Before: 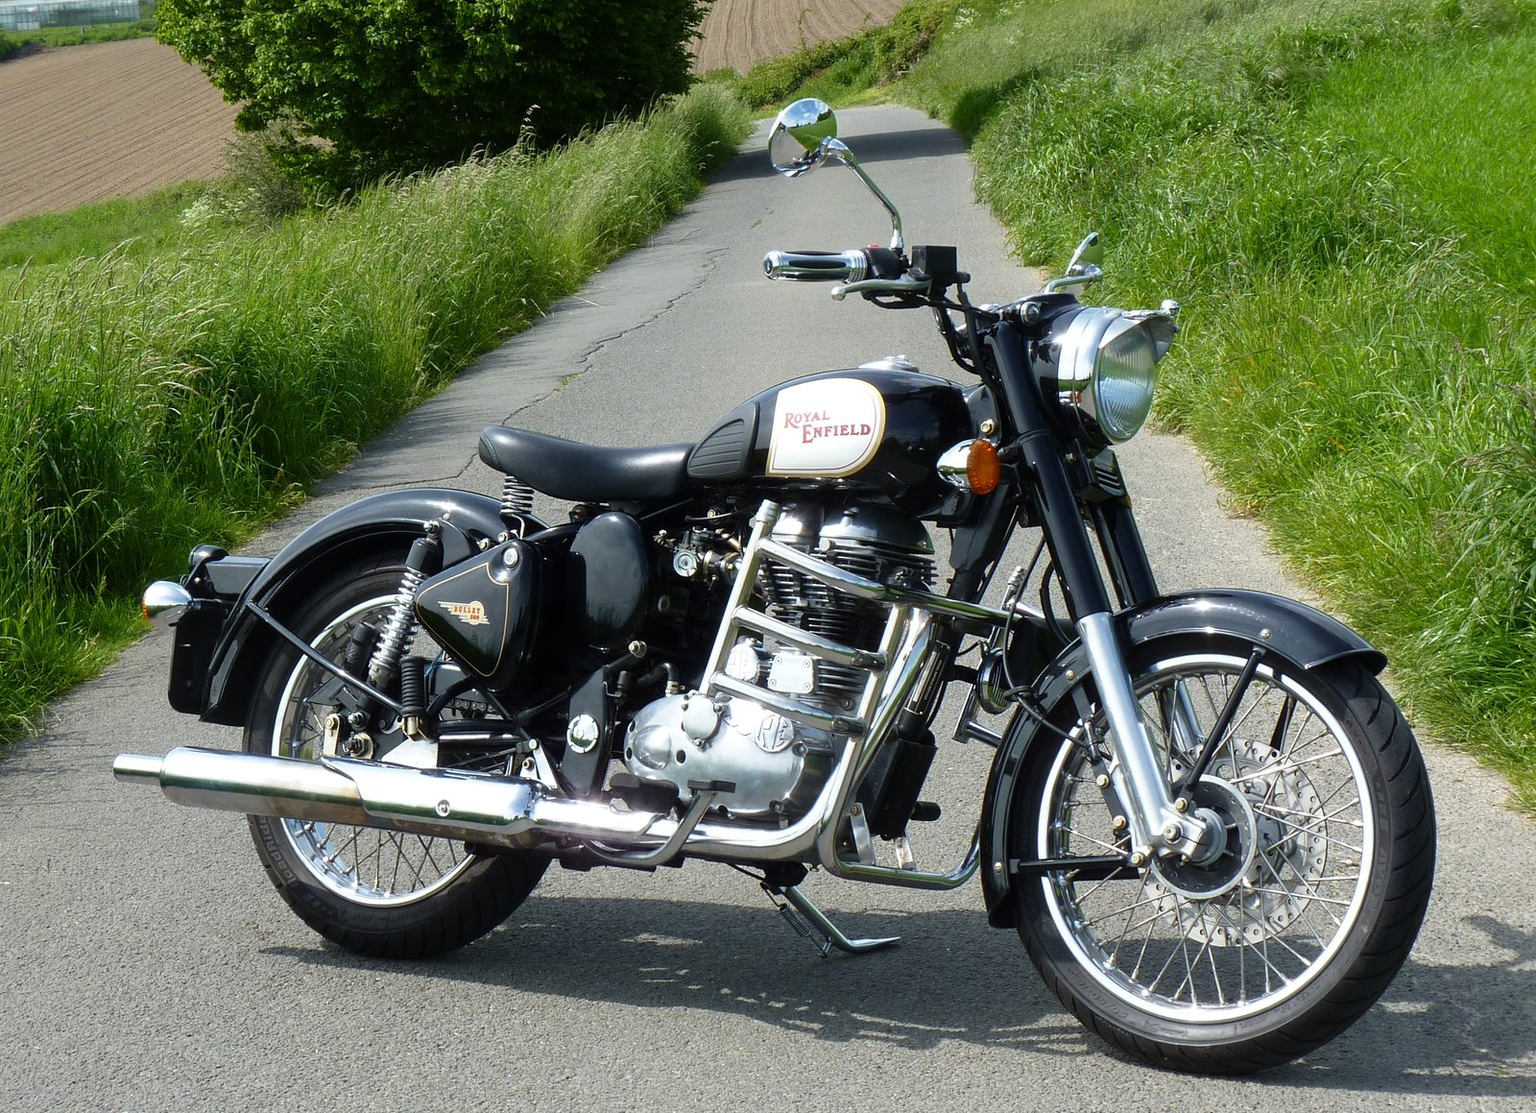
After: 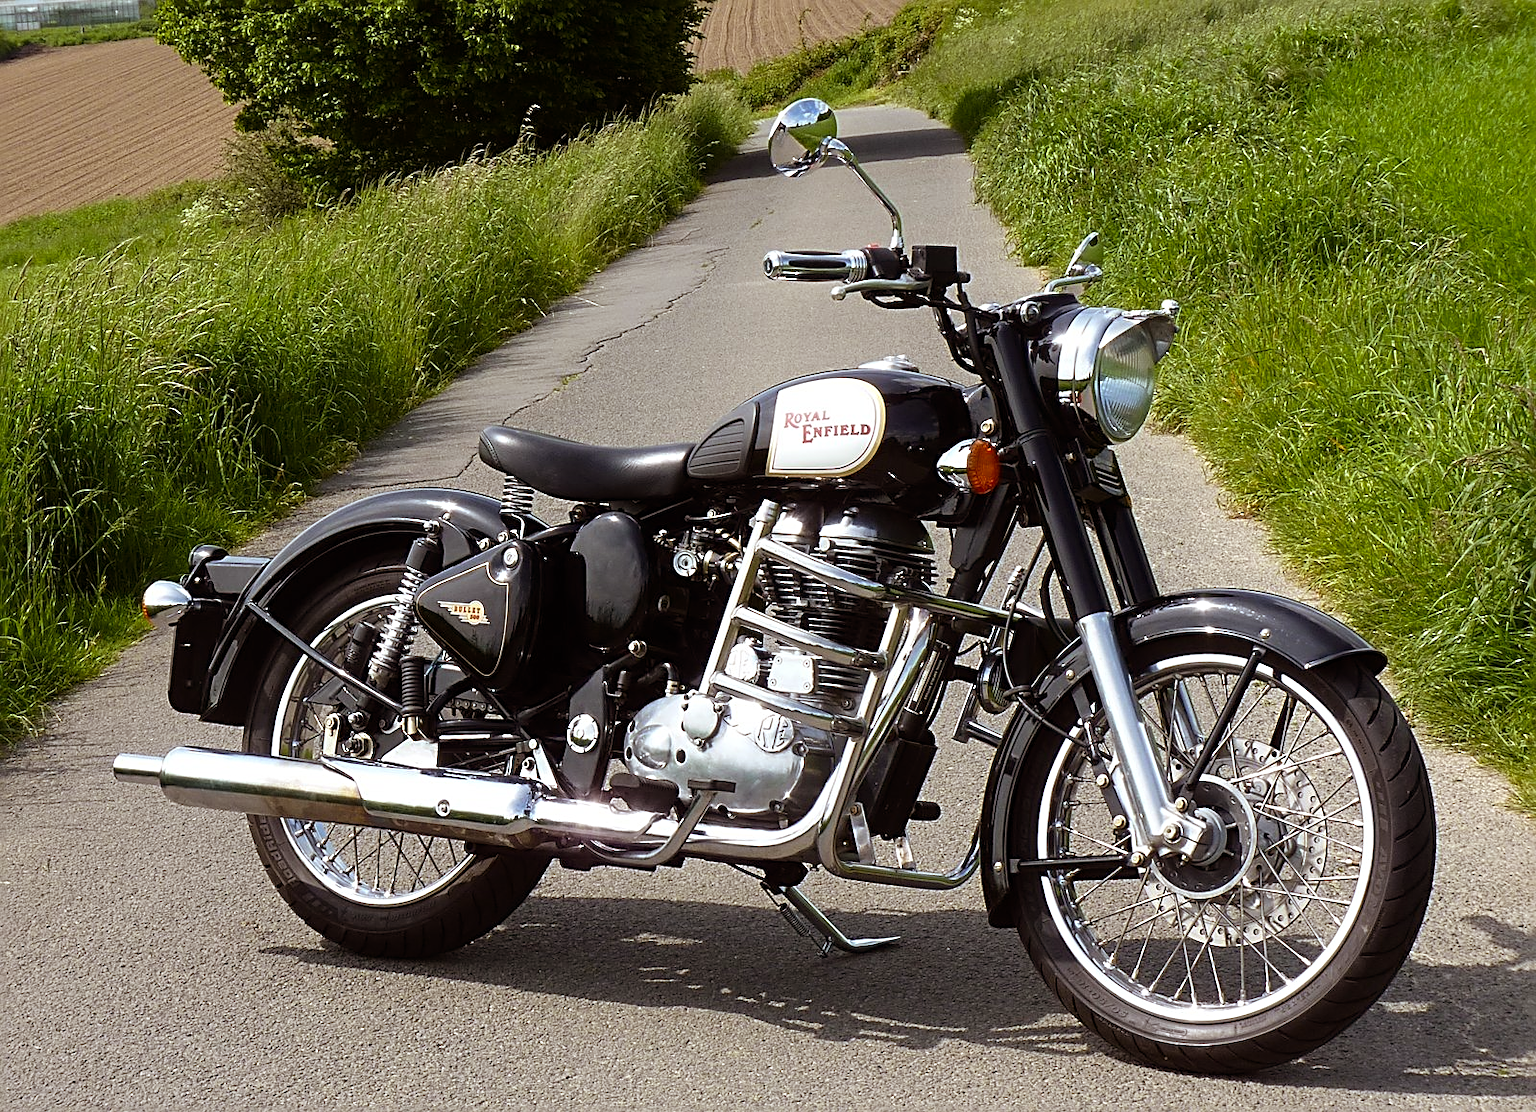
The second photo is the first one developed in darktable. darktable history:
rgb levels: mode RGB, independent channels, levels [[0, 0.5, 1], [0, 0.521, 1], [0, 0.536, 1]]
sharpen: radius 2.543, amount 0.636
